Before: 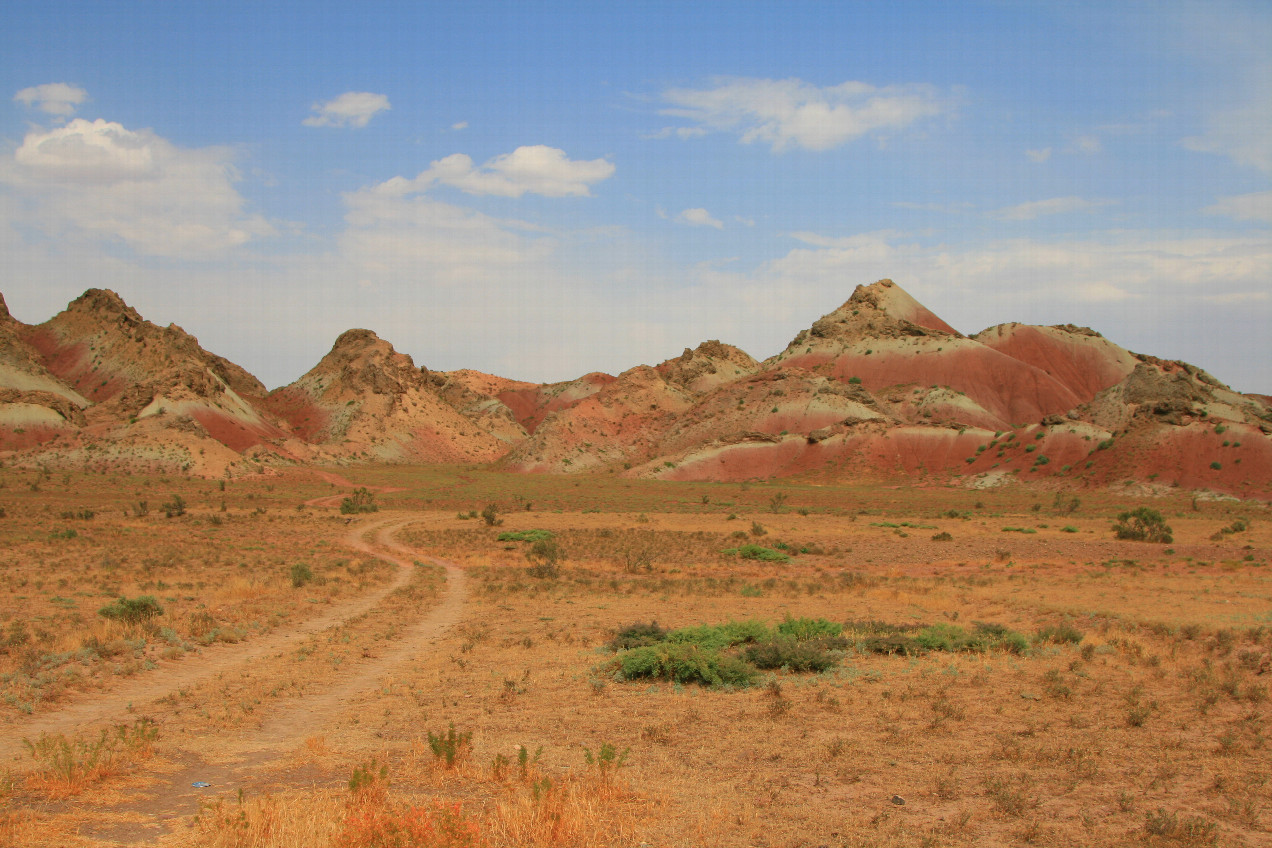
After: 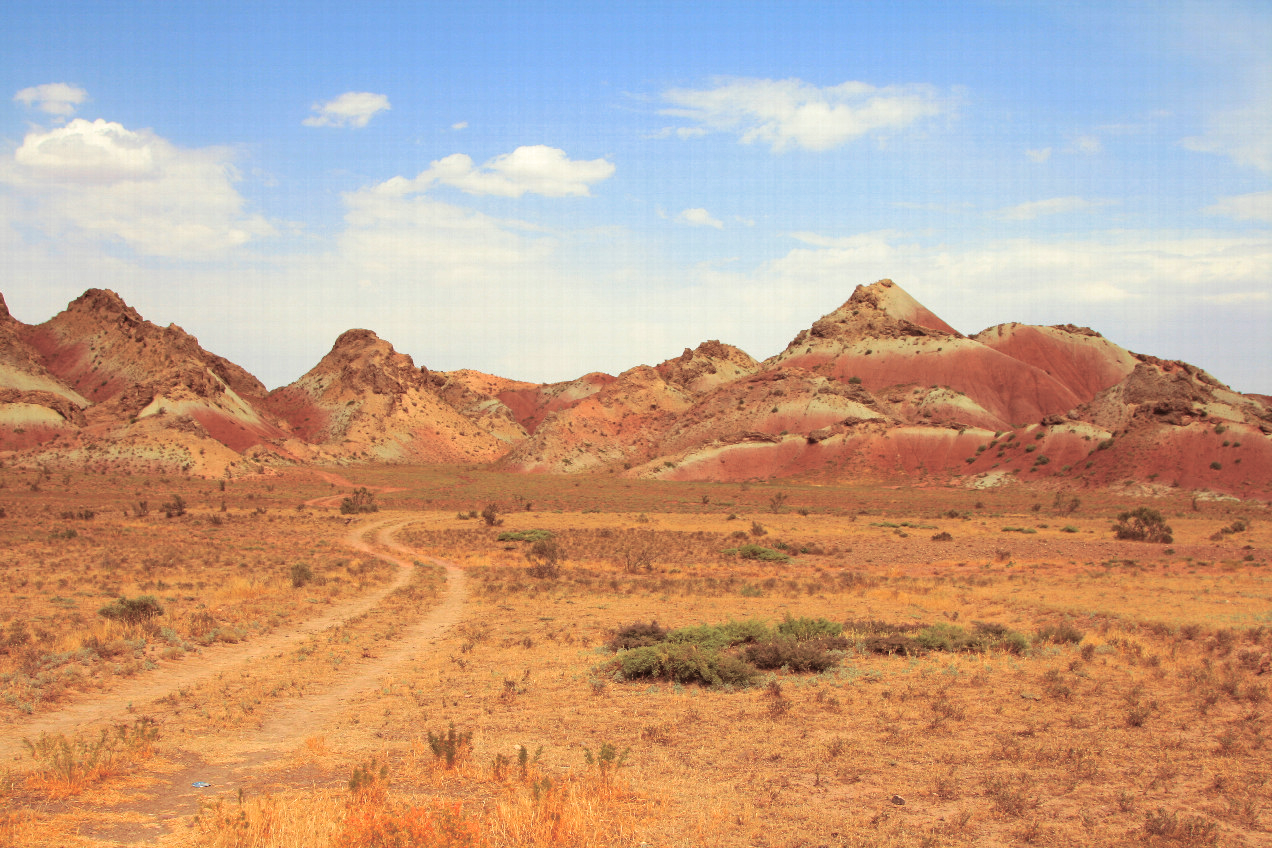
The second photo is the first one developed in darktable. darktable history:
exposure: exposure 0.6 EV, compensate highlight preservation false
split-toning: on, module defaults
